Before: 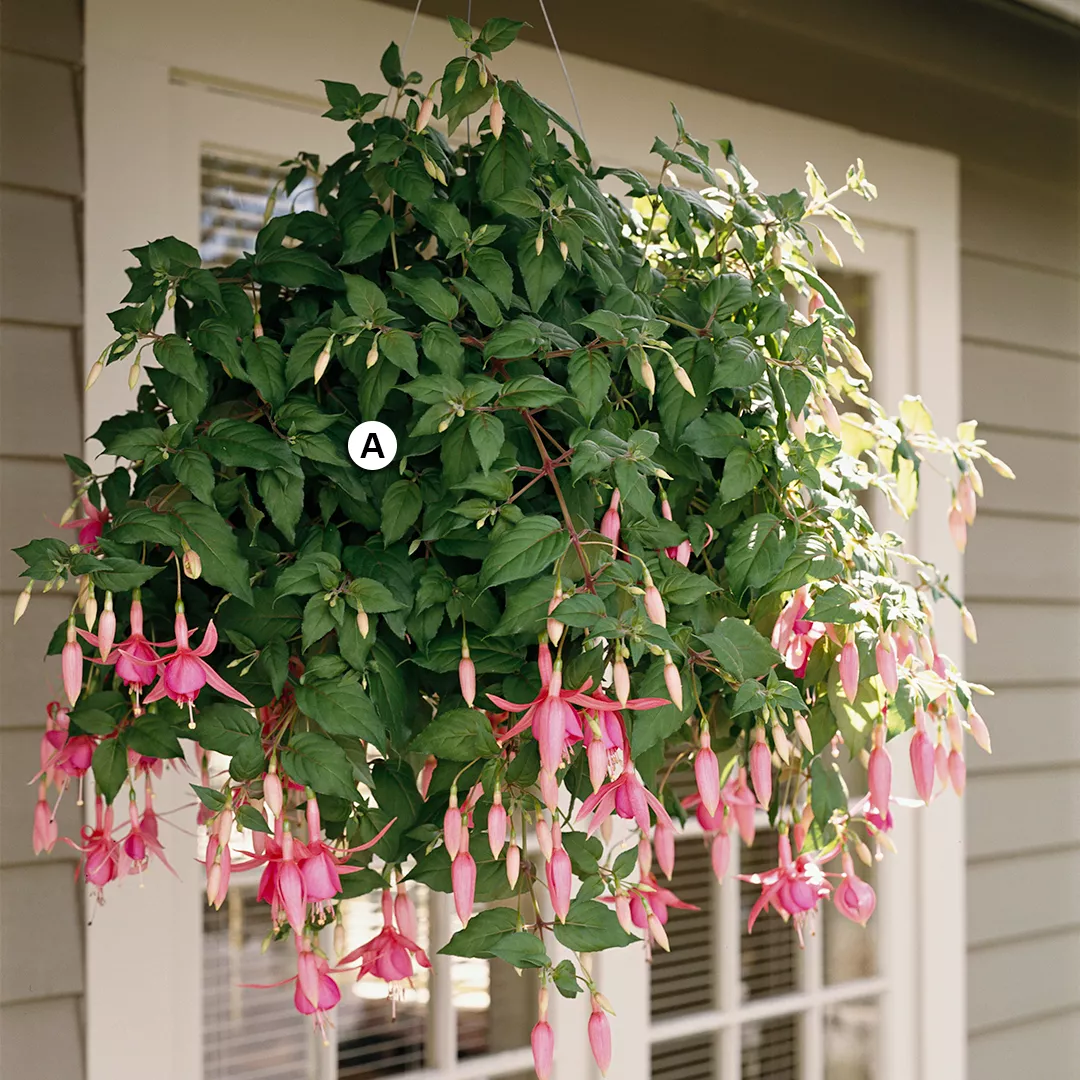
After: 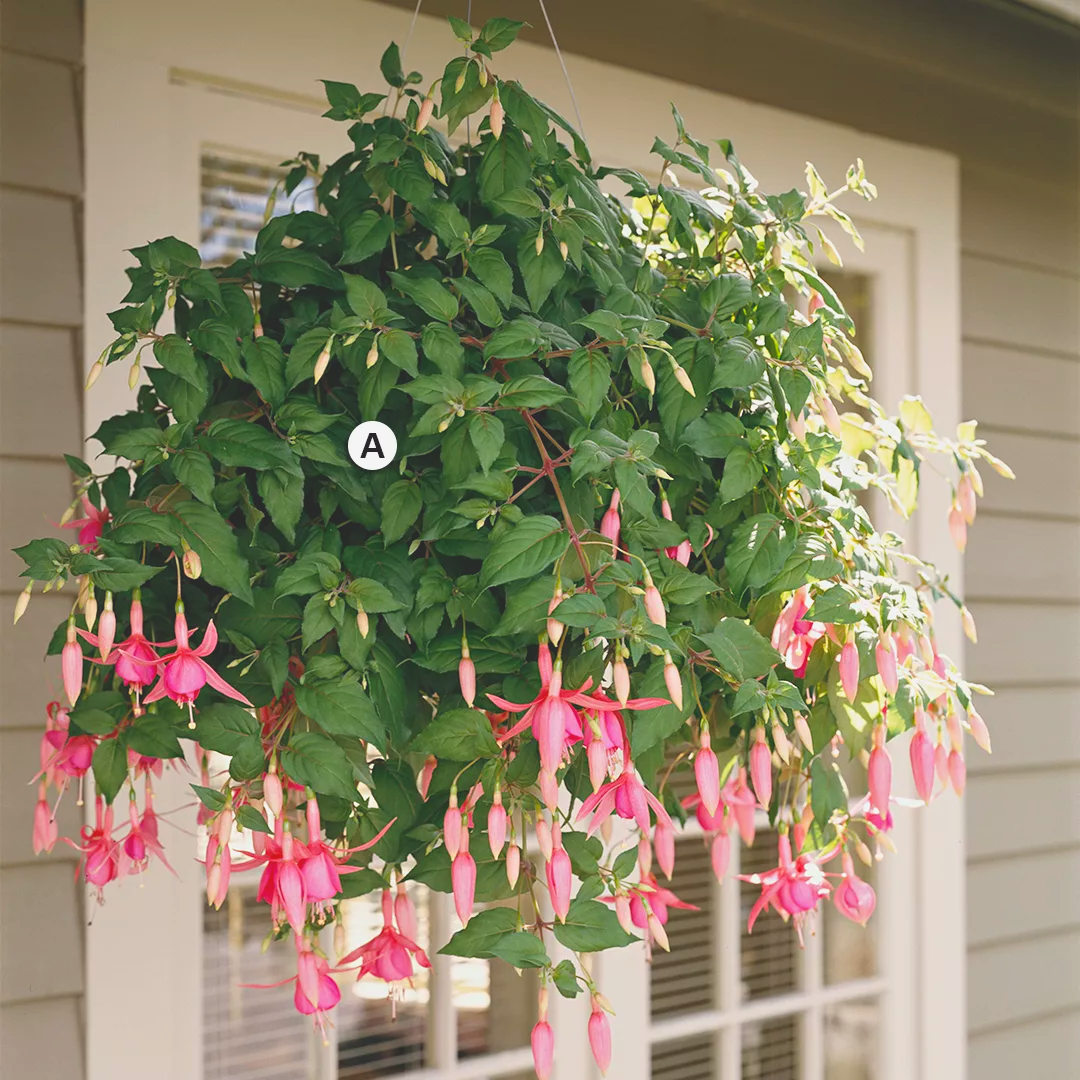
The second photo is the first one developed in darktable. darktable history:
tone equalizer: on, module defaults
exposure: black level correction -0.002, exposure 0.54 EV, compensate highlight preservation false
contrast brightness saturation: contrast -0.28
